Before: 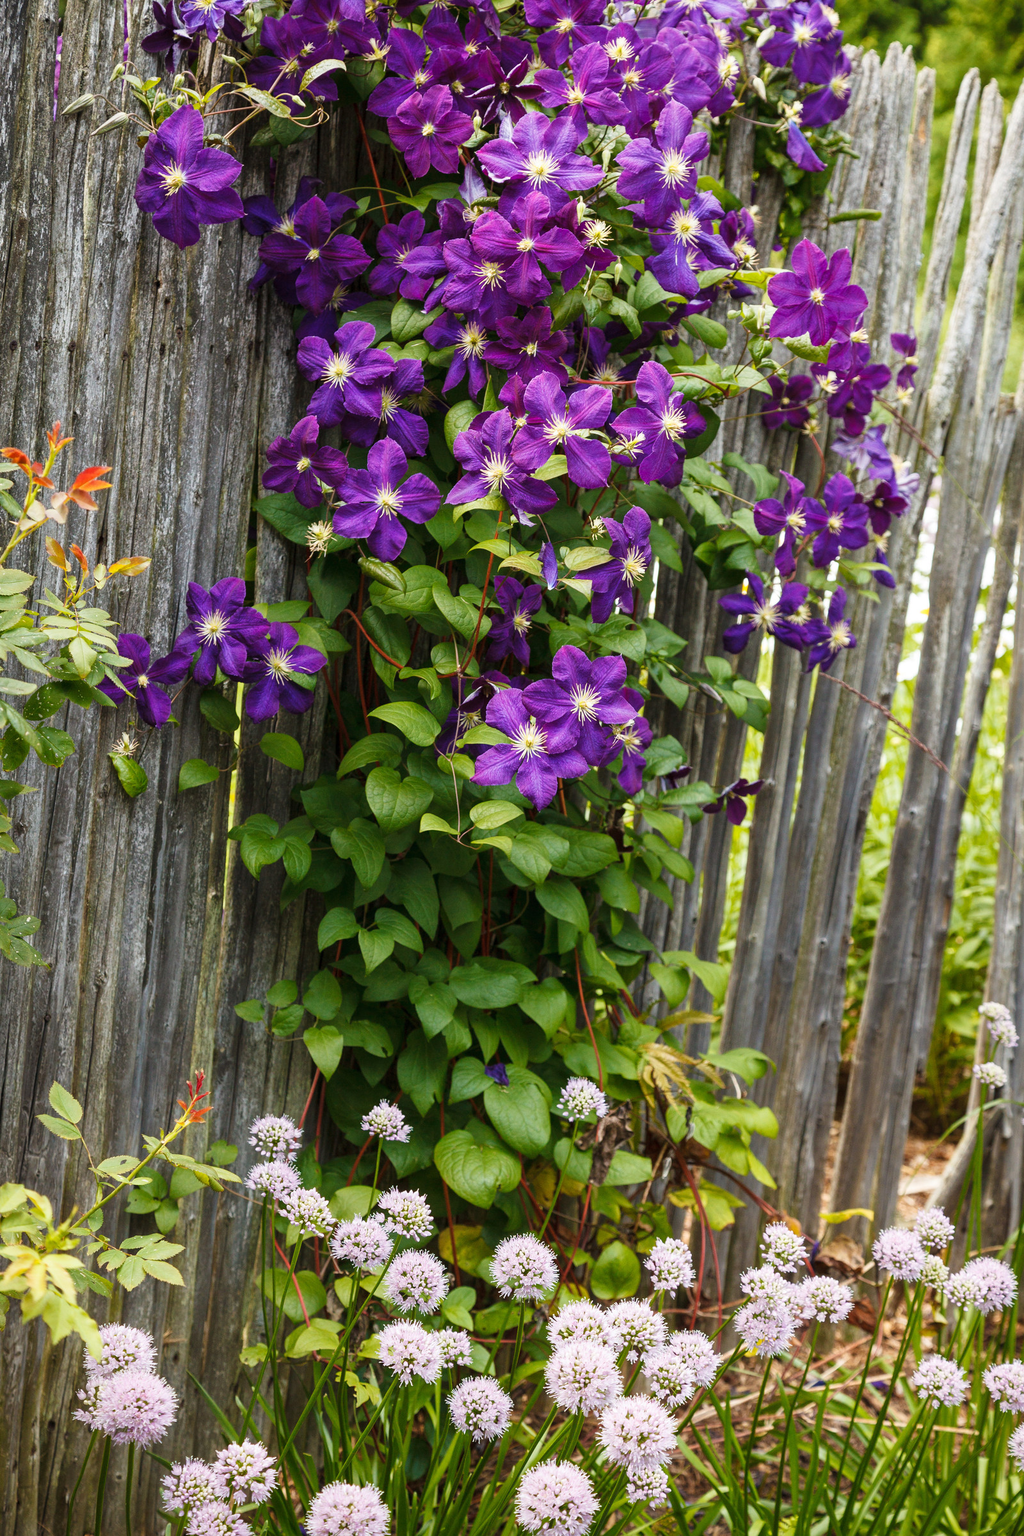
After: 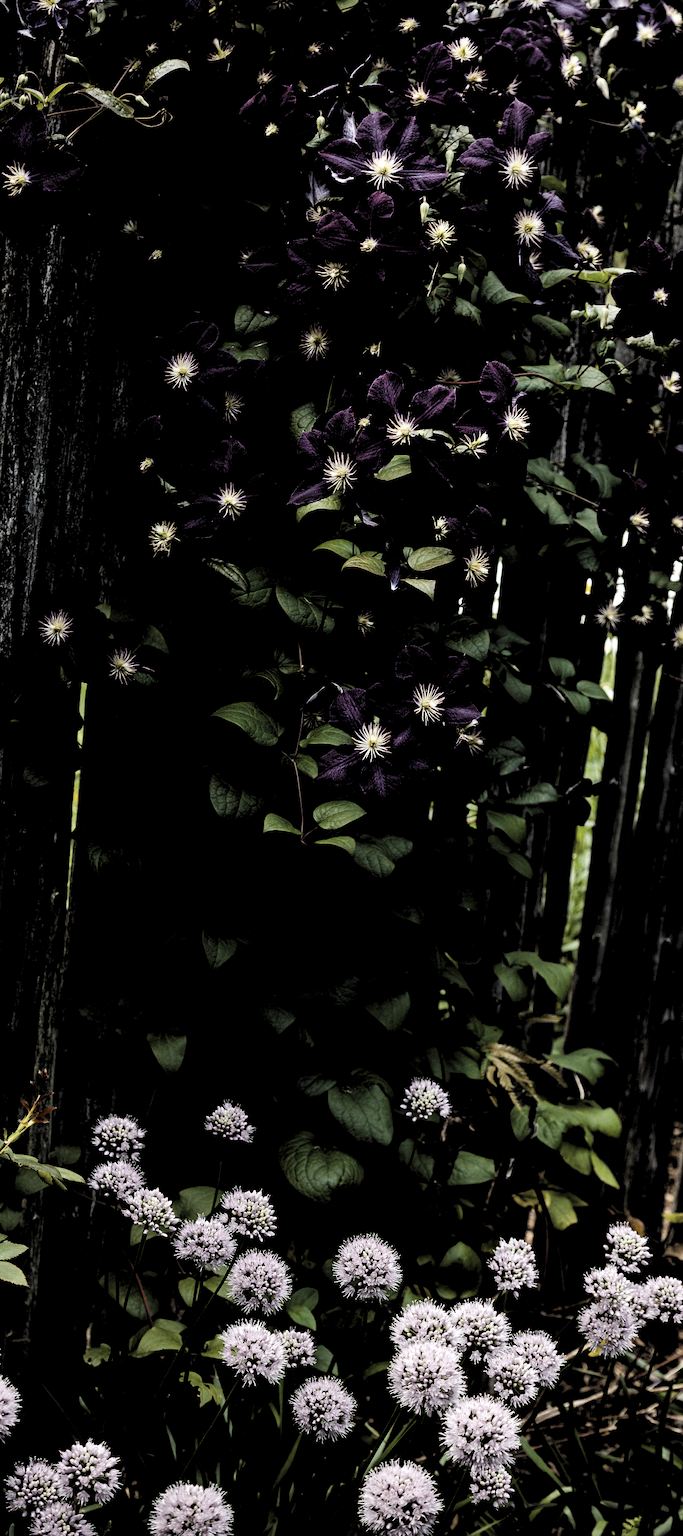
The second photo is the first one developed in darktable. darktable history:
exposure: exposure 0.077 EV, compensate exposure bias true, compensate highlight preservation false
crop and rotate: left 15.329%, right 17.915%
color zones: curves: ch0 [(0, 0.5) (0.125, 0.4) (0.25, 0.5) (0.375, 0.4) (0.5, 0.4) (0.625, 0.6) (0.75, 0.6) (0.875, 0.5)]; ch1 [(0, 0.4) (0.125, 0.5) (0.25, 0.4) (0.375, 0.4) (0.5, 0.4) (0.625, 0.4) (0.75, 0.5) (0.875, 0.4)]; ch2 [(0, 0.6) (0.125, 0.5) (0.25, 0.5) (0.375, 0.6) (0.5, 0.6) (0.625, 0.5) (0.75, 0.5) (0.875, 0.5)]
levels: levels [0.514, 0.759, 1]
